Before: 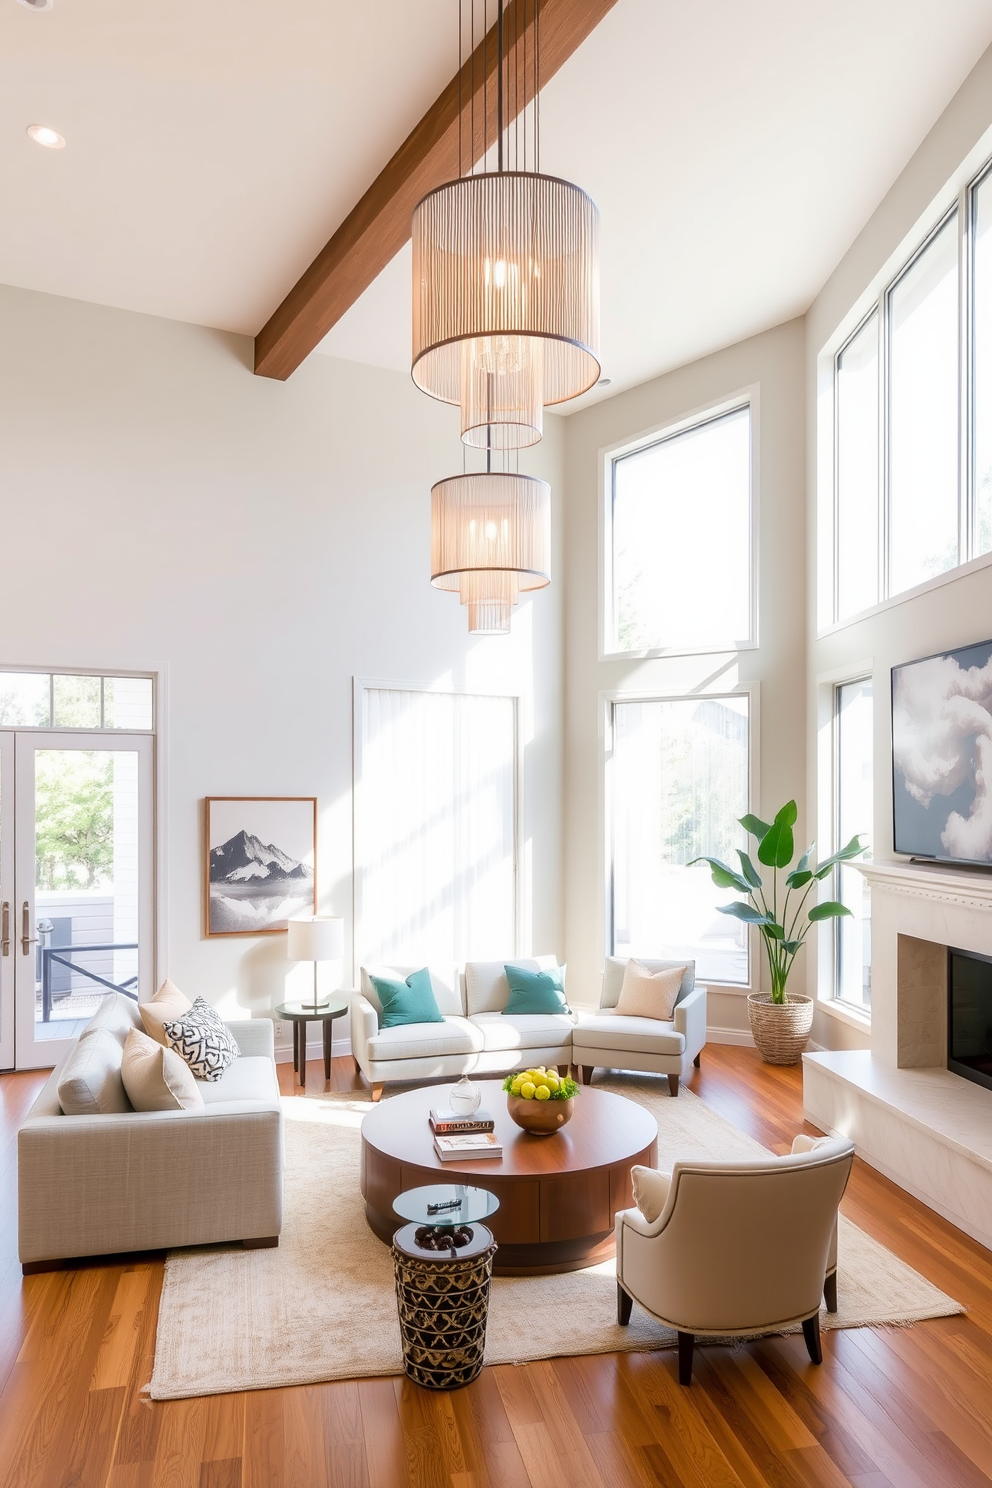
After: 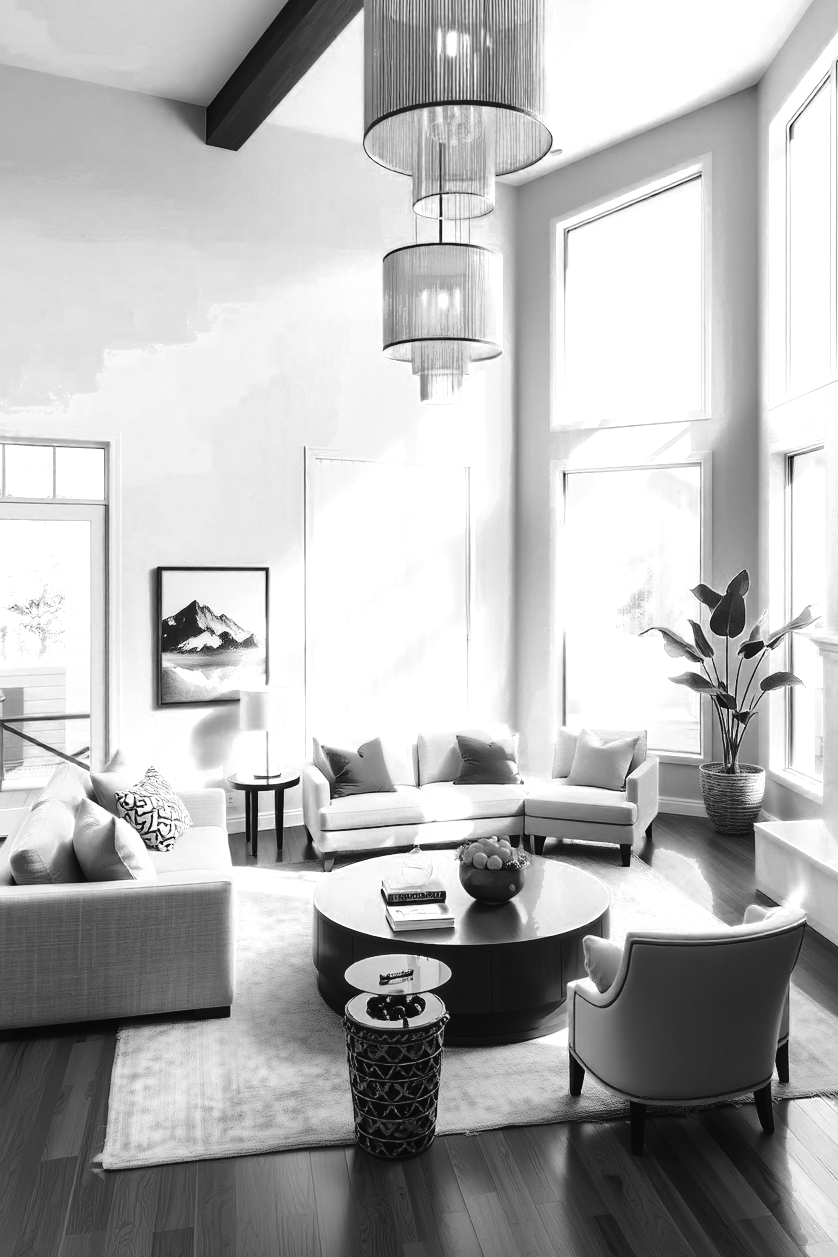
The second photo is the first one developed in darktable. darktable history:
color zones: curves: ch0 [(0.002, 0.429) (0.121, 0.212) (0.198, 0.113) (0.276, 0.344) (0.331, 0.541) (0.41, 0.56) (0.482, 0.289) (0.619, 0.227) (0.721, 0.18) (0.821, 0.435) (0.928, 0.555) (1, 0.587)]; ch1 [(0, 0) (0.143, 0) (0.286, 0) (0.429, 0) (0.571, 0) (0.714, 0) (0.857, 0)]
shadows and highlights: shadows 49, highlights -41, soften with gaussian
contrast brightness saturation: saturation -0.05
tone equalizer: -8 EV -0.75 EV, -7 EV -0.7 EV, -6 EV -0.6 EV, -5 EV -0.4 EV, -3 EV 0.4 EV, -2 EV 0.6 EV, -1 EV 0.7 EV, +0 EV 0.75 EV, edges refinement/feathering 500, mask exposure compensation -1.57 EV, preserve details no
base curve: curves: ch0 [(0, 0) (0.073, 0.04) (0.157, 0.139) (0.492, 0.492) (0.758, 0.758) (1, 1)], preserve colors none
tone curve: curves: ch0 [(0, 0.025) (0.15, 0.143) (0.452, 0.486) (0.751, 0.788) (1, 0.961)]; ch1 [(0, 0) (0.43, 0.408) (0.476, 0.469) (0.497, 0.494) (0.546, 0.571) (0.566, 0.607) (0.62, 0.657) (1, 1)]; ch2 [(0, 0) (0.386, 0.397) (0.505, 0.498) (0.547, 0.546) (0.579, 0.58) (1, 1)], color space Lab, independent channels, preserve colors none
crop and rotate: left 4.842%, top 15.51%, right 10.668%
